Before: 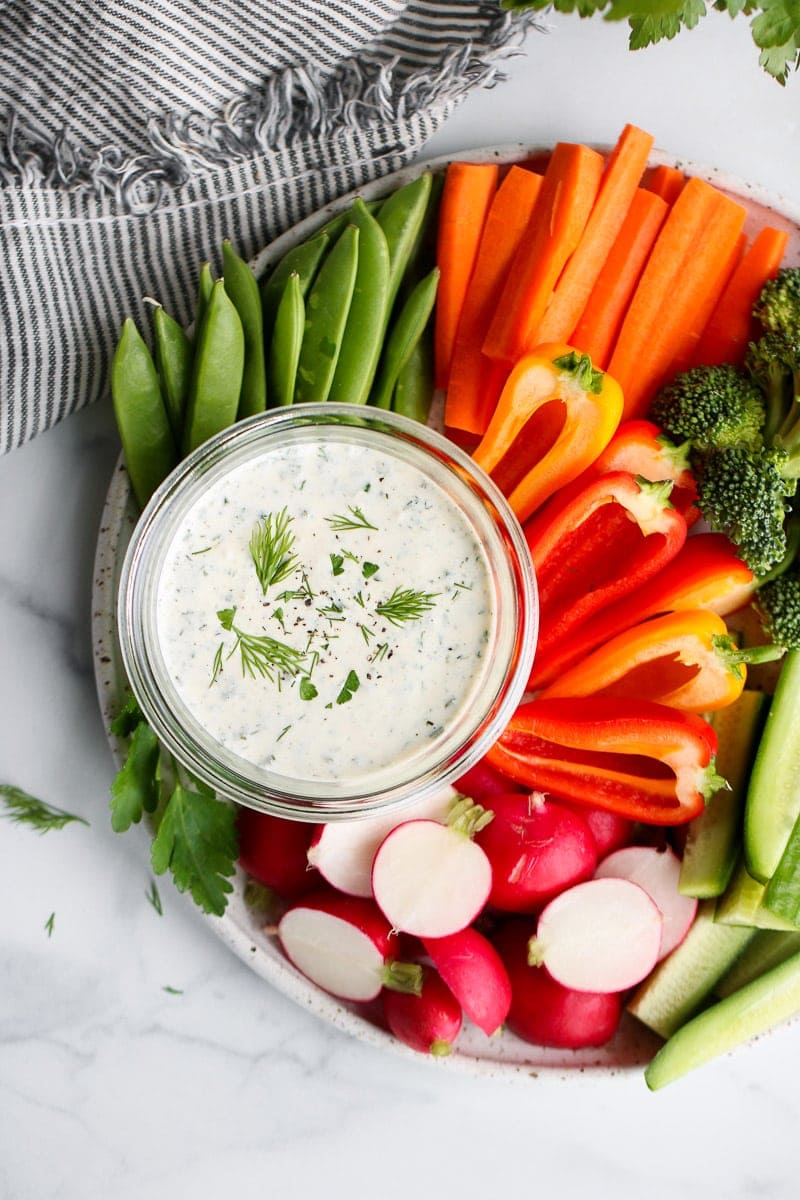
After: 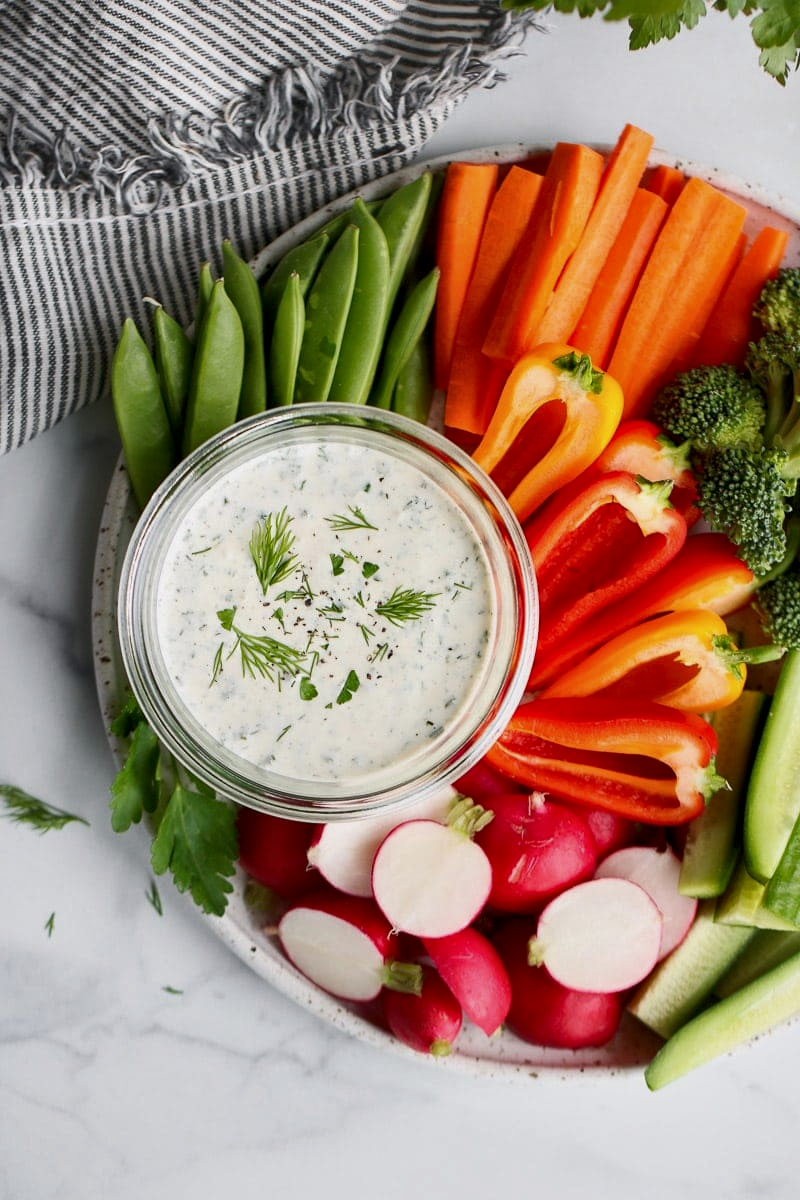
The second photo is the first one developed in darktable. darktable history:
tone equalizer: -8 EV 0.274 EV, -7 EV 0.392 EV, -6 EV 0.381 EV, -5 EV 0.269 EV, -3 EV -0.264 EV, -2 EV -0.433 EV, -1 EV -0.419 EV, +0 EV -0.252 EV, smoothing 1
local contrast: mode bilateral grid, contrast 29, coarseness 24, midtone range 0.2
